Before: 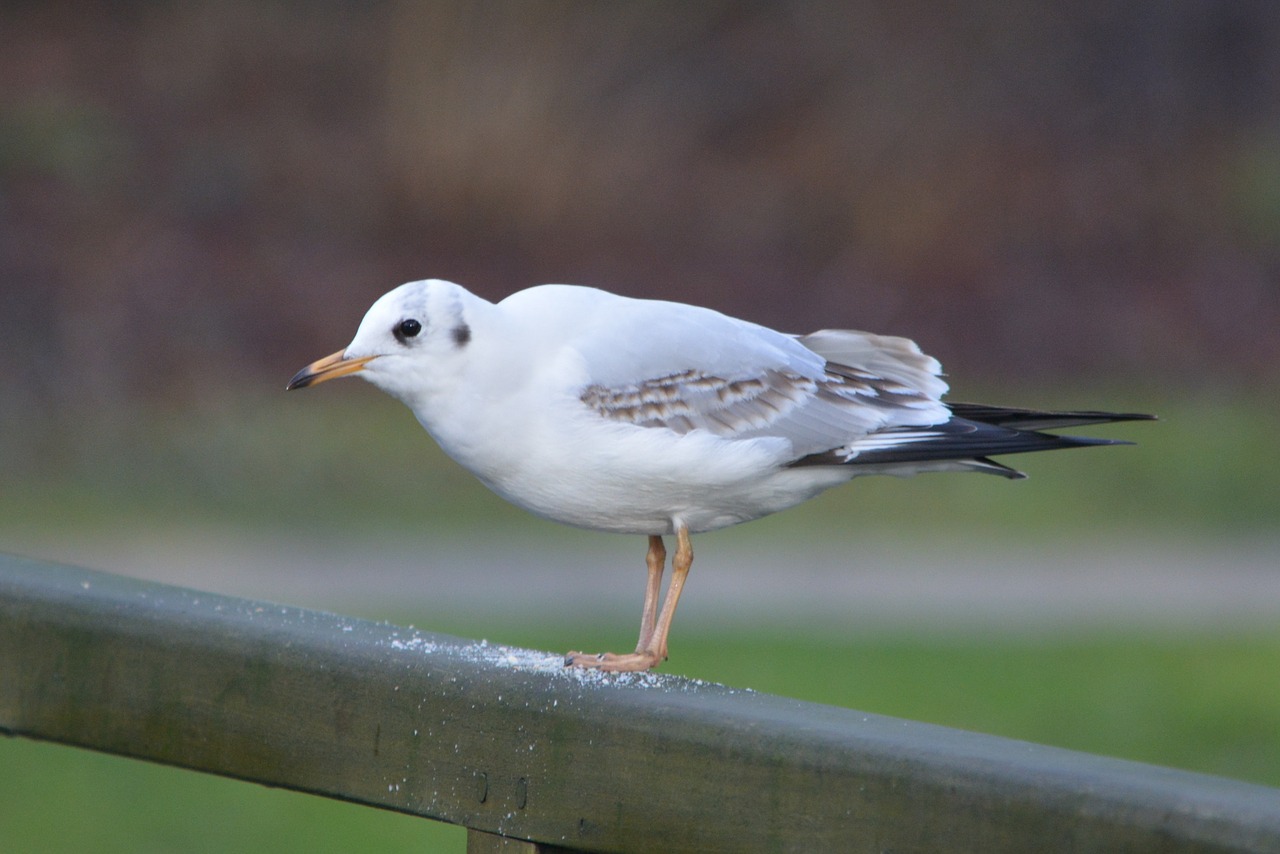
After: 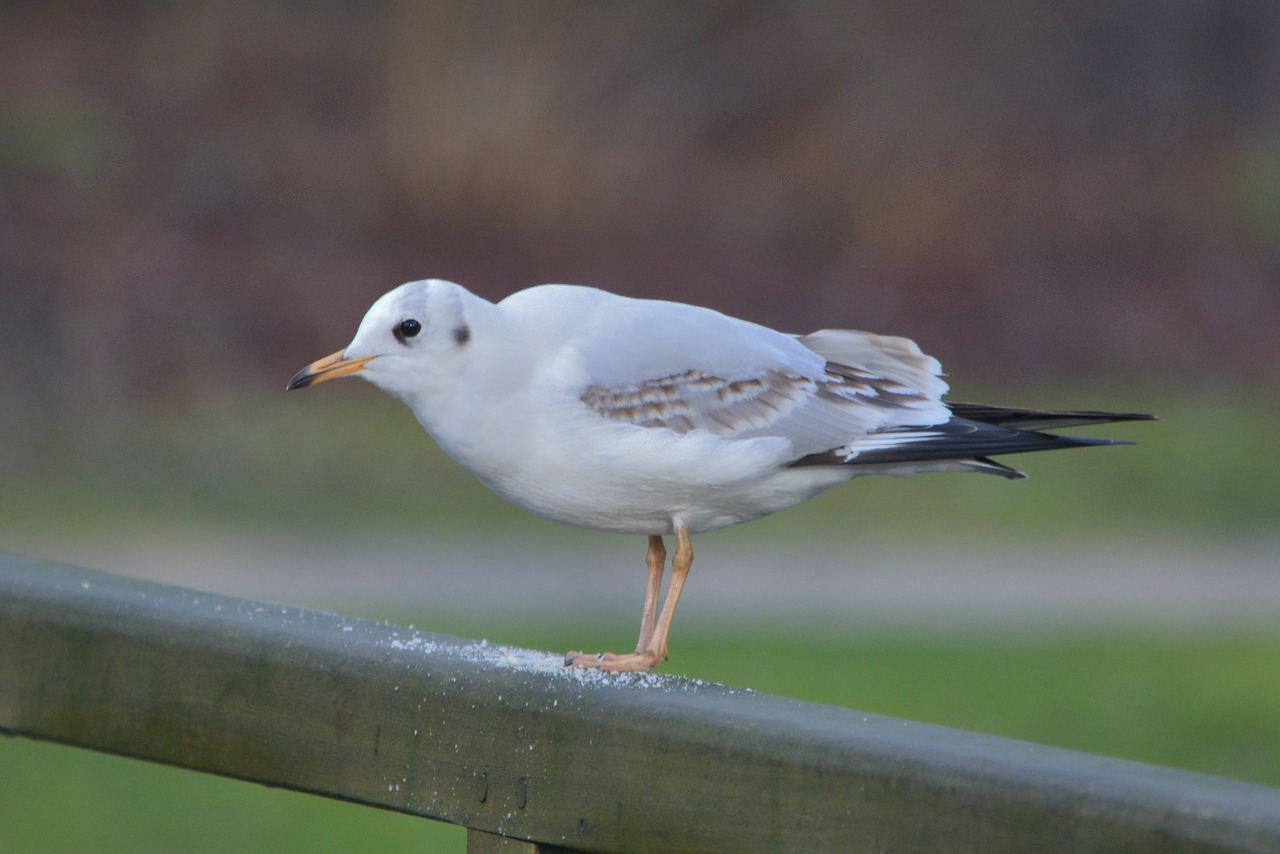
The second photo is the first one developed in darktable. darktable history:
shadows and highlights: shadows 38.61, highlights -74.69, highlights color adjustment 46.64%
